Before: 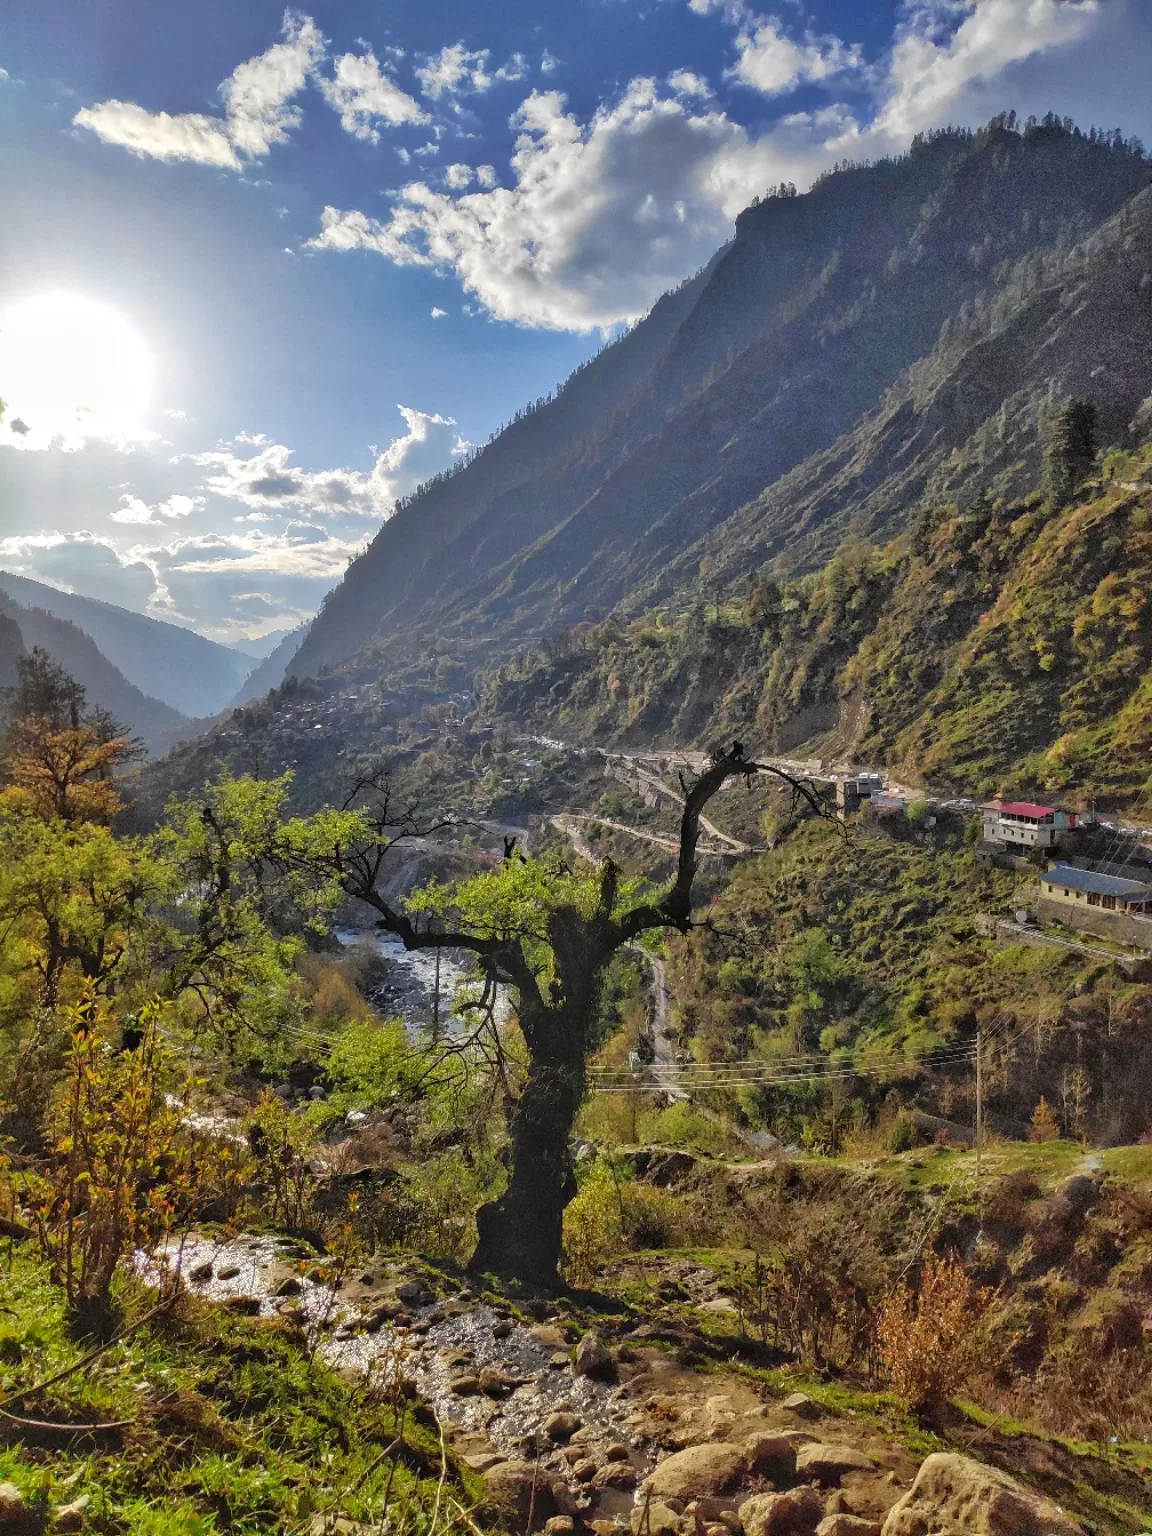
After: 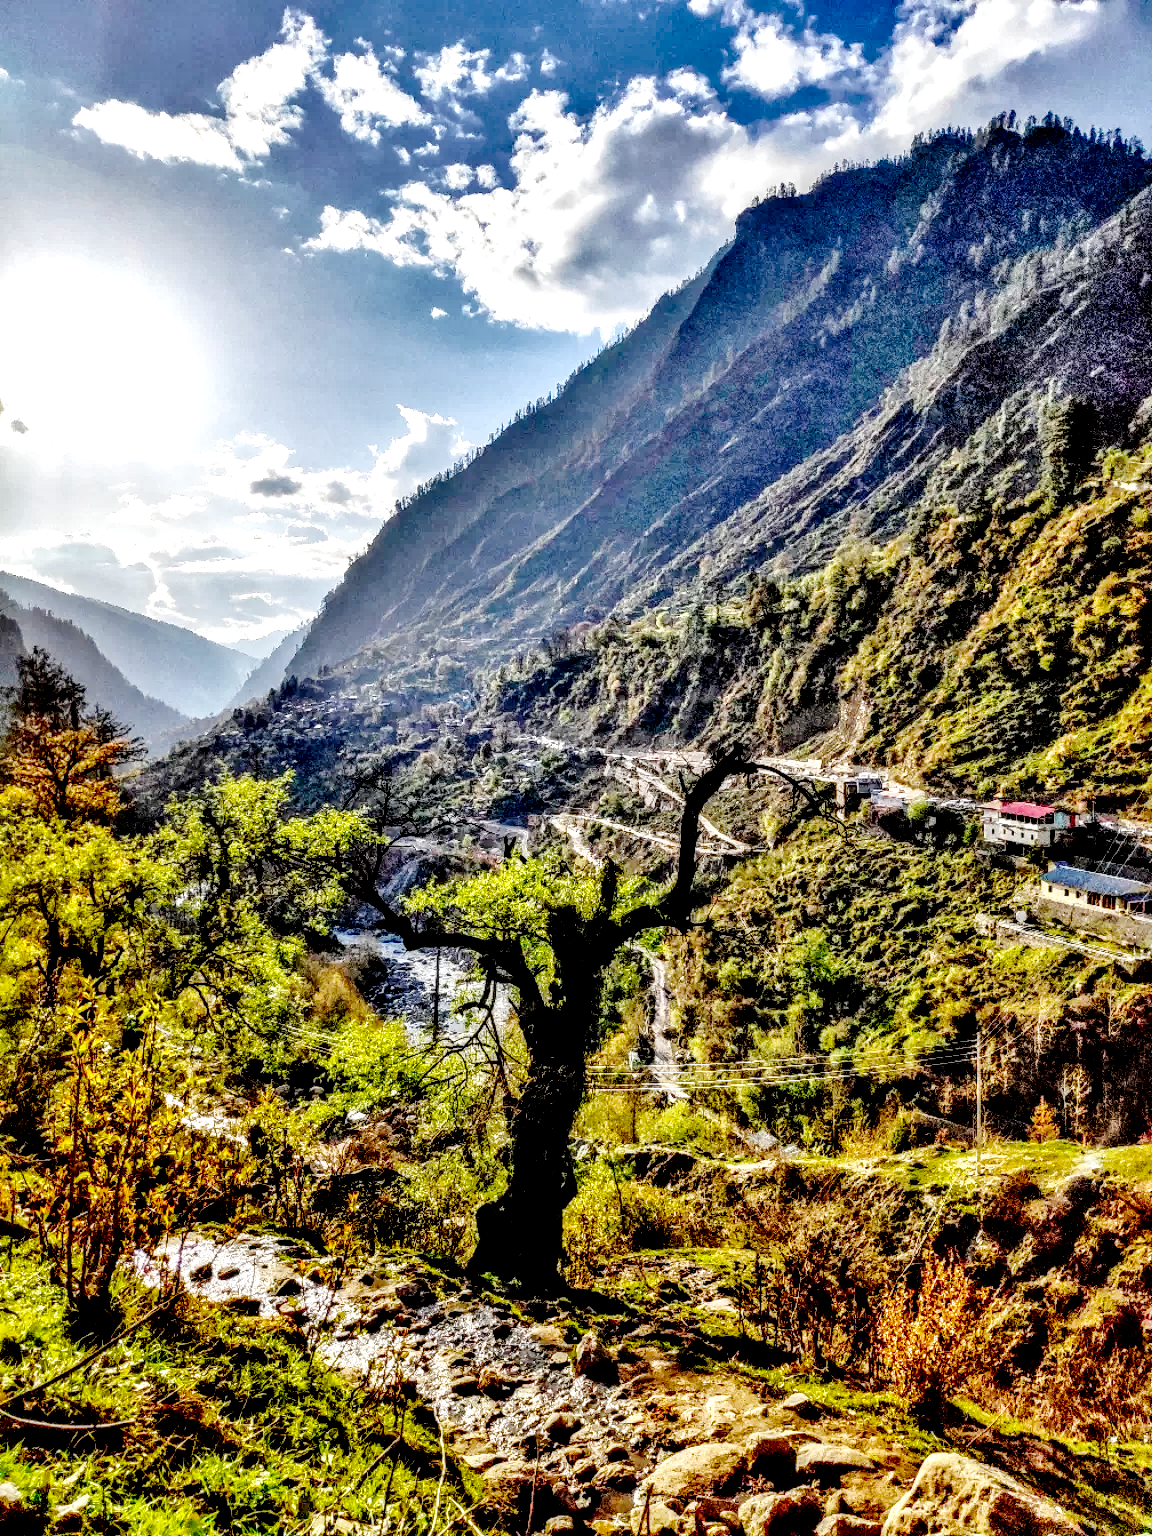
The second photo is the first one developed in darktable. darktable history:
base curve: curves: ch0 [(0, 0) (0.036, 0.01) (0.123, 0.254) (0.258, 0.504) (0.507, 0.748) (1, 1)], preserve colors none
shadows and highlights: soften with gaussian
local contrast: highlights 22%, detail 196%
